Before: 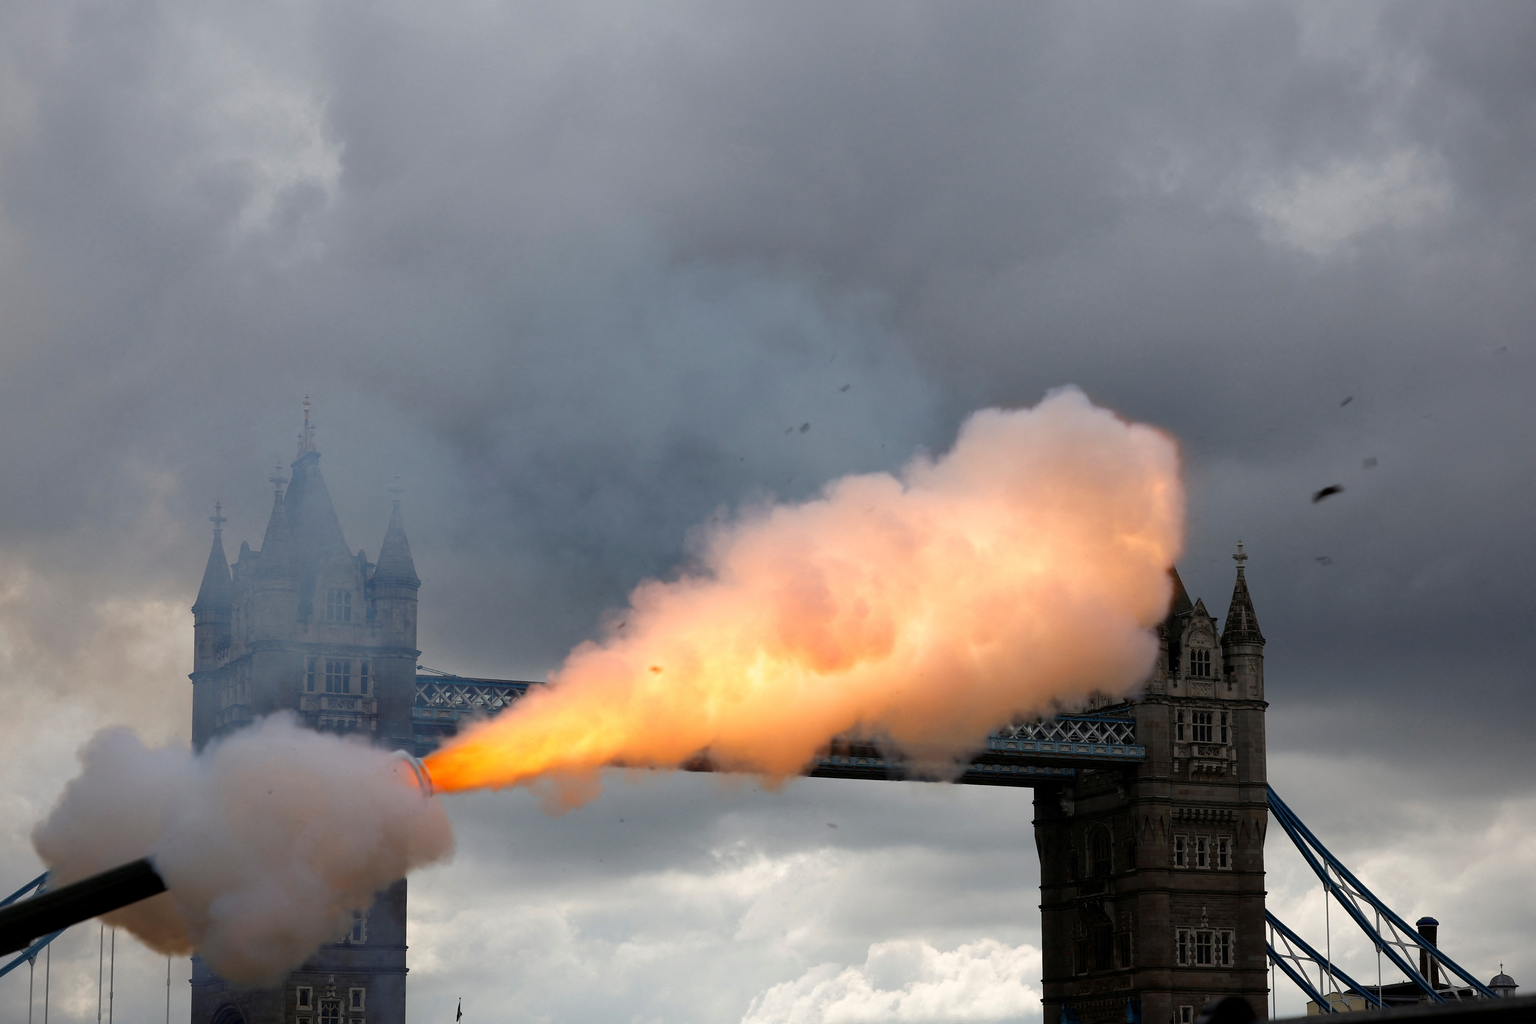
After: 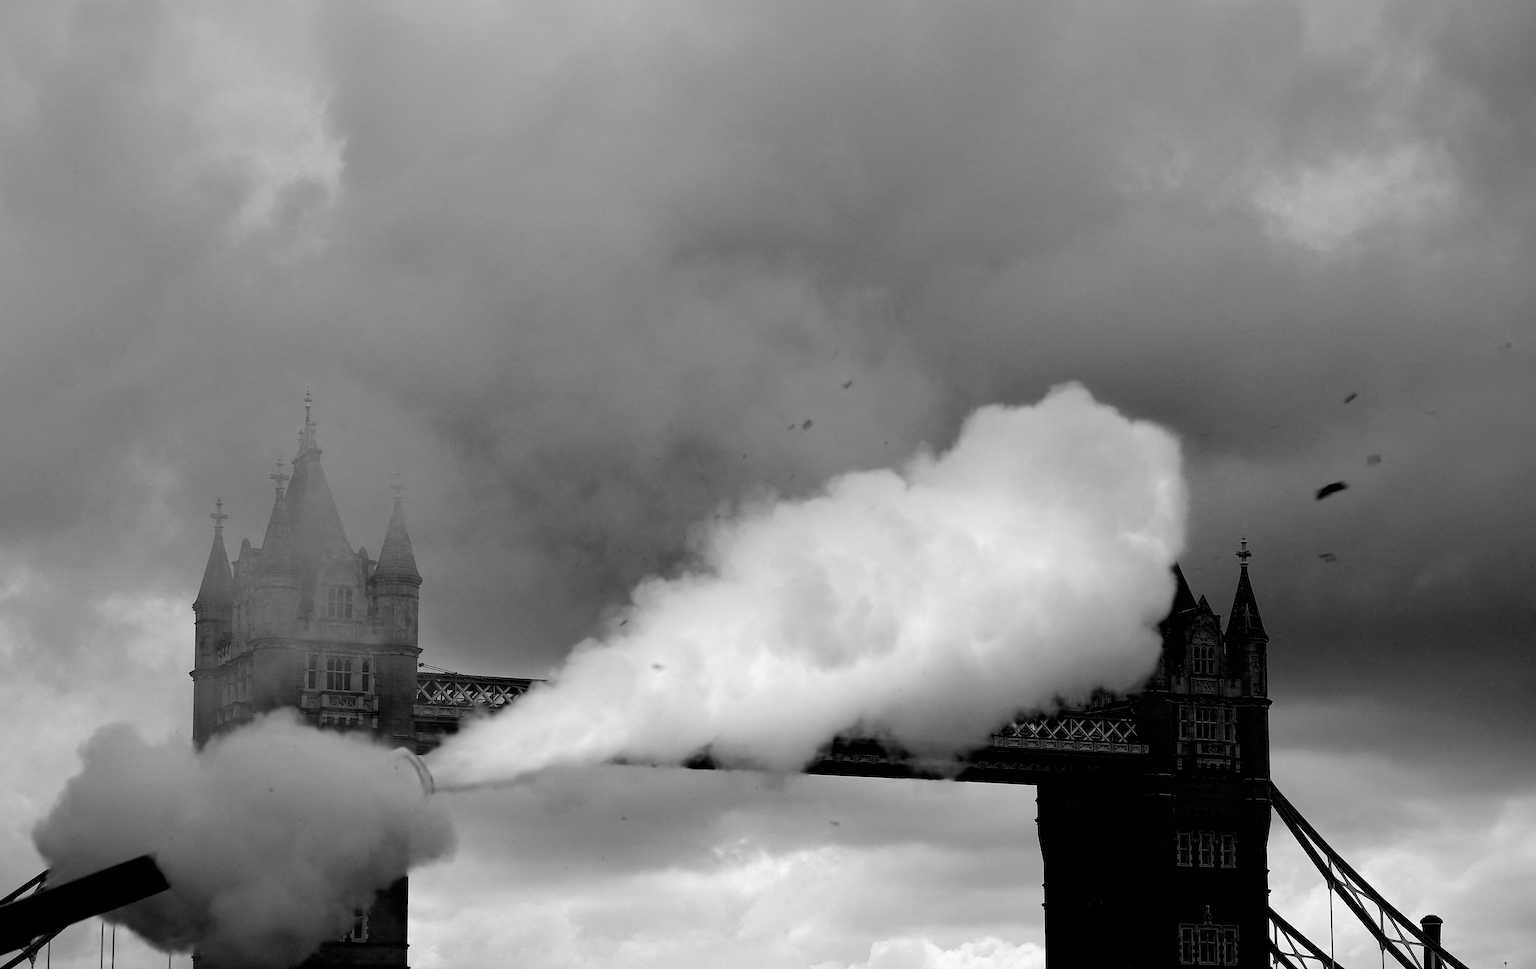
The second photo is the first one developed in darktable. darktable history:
filmic rgb: black relative exposure -3.64 EV, white relative exposure 2.44 EV, hardness 3.28, add noise in highlights 0, preserve chrominance no, color science v3 (2019), use custom middle-gray values true, contrast in highlights soft
crop: top 0.464%, right 0.257%, bottom 5.1%
contrast brightness saturation: saturation -0.993
sharpen: radius 1.96
